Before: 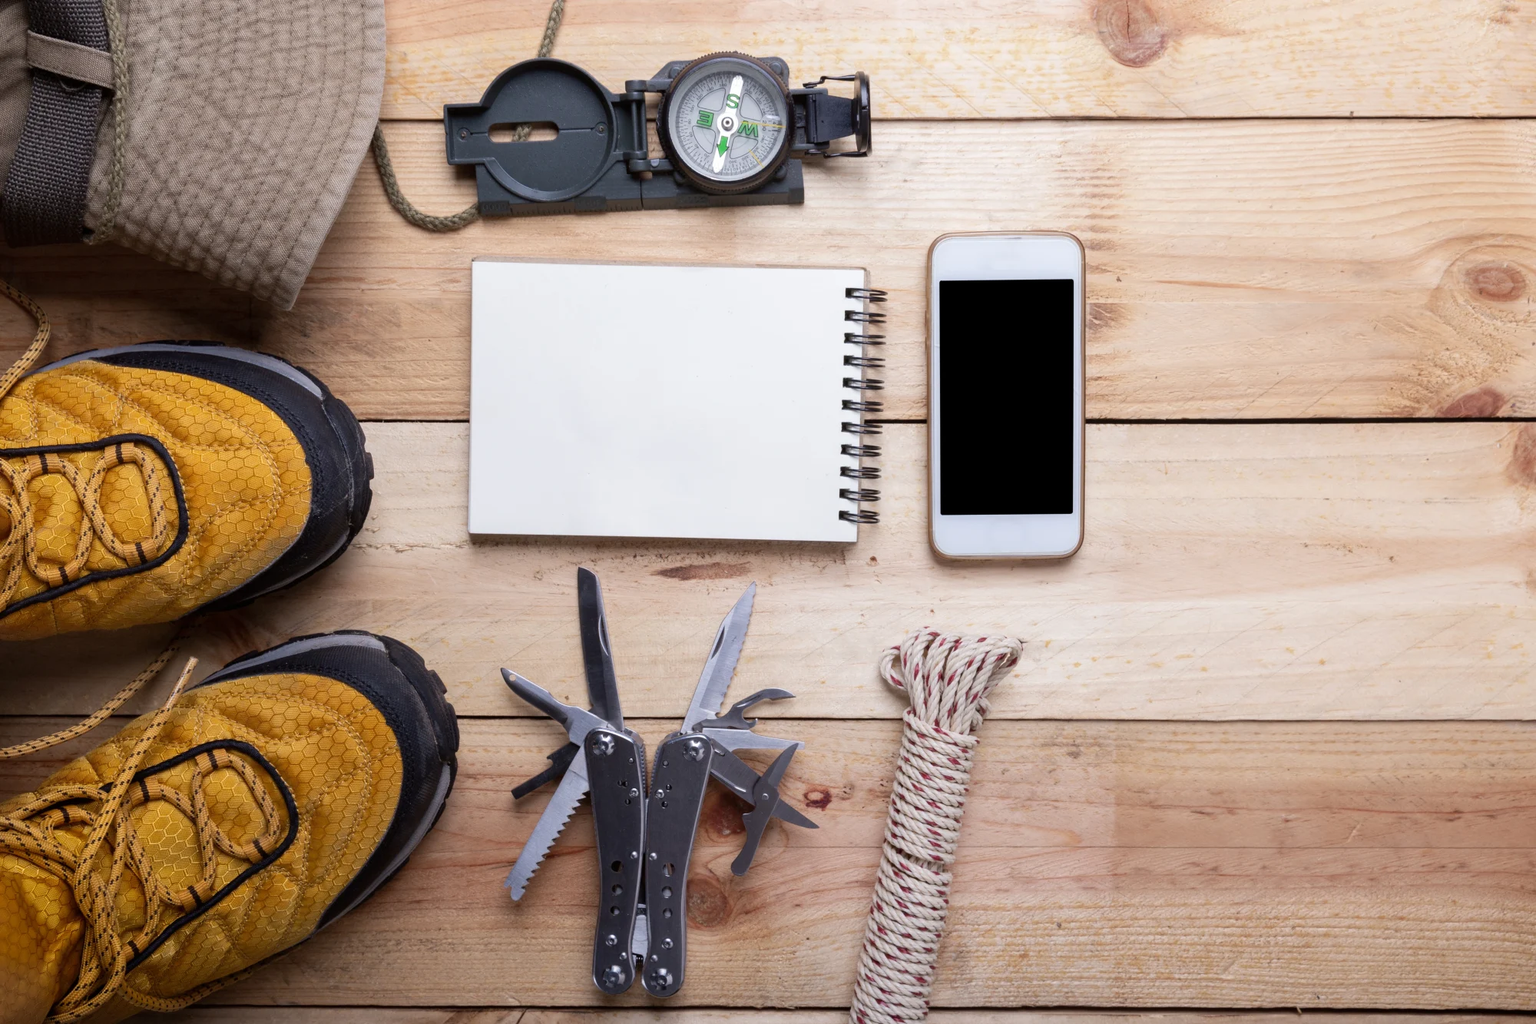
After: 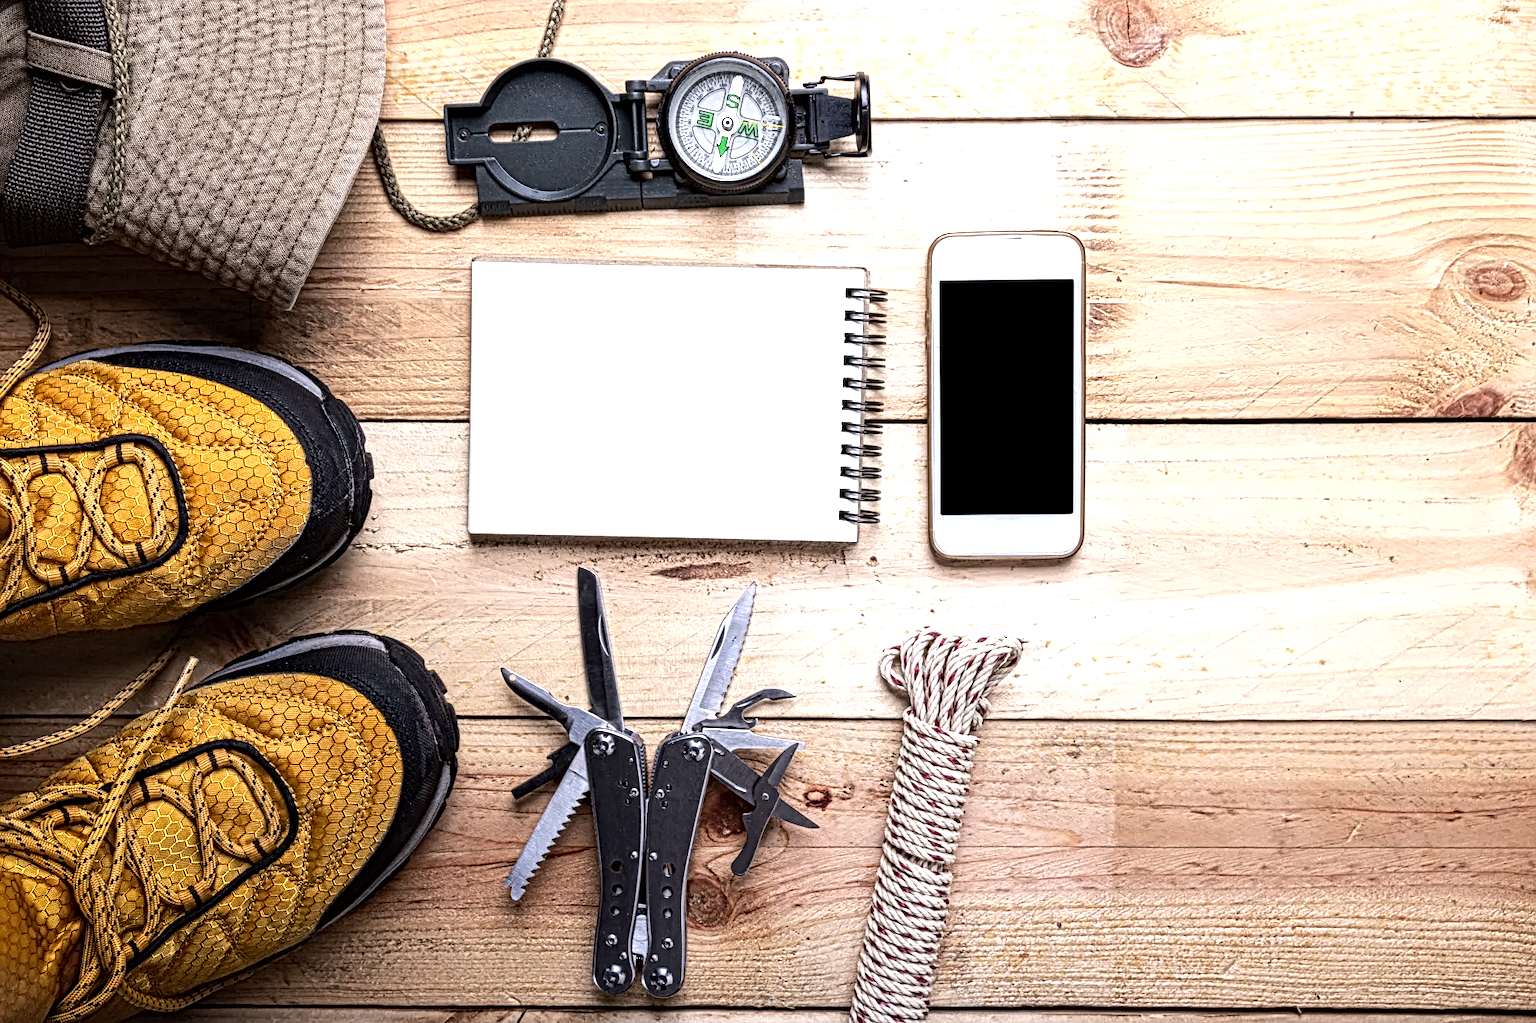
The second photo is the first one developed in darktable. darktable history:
local contrast: mode bilateral grid, contrast 20, coarseness 3, detail 300%, midtone range 0.2
tone equalizer: -8 EV -0.75 EV, -7 EV -0.7 EV, -6 EV -0.6 EV, -5 EV -0.4 EV, -3 EV 0.4 EV, -2 EV 0.6 EV, -1 EV 0.7 EV, +0 EV 0.75 EV, edges refinement/feathering 500, mask exposure compensation -1.57 EV, preserve details no
